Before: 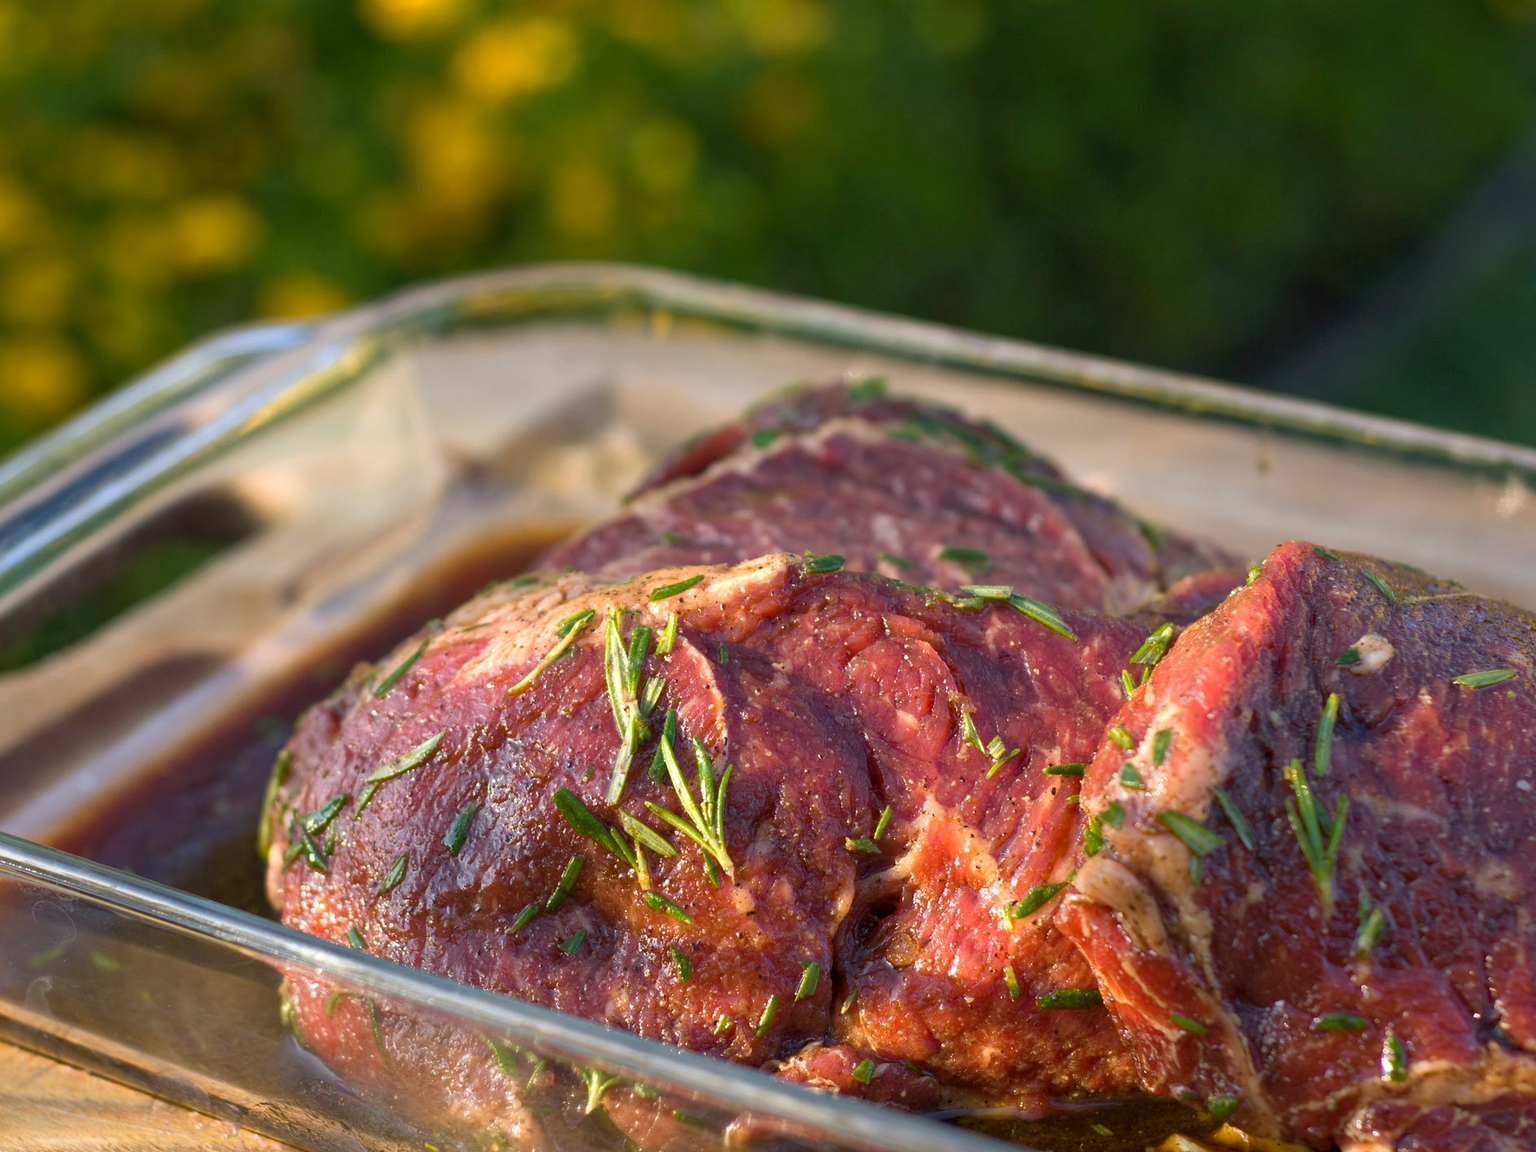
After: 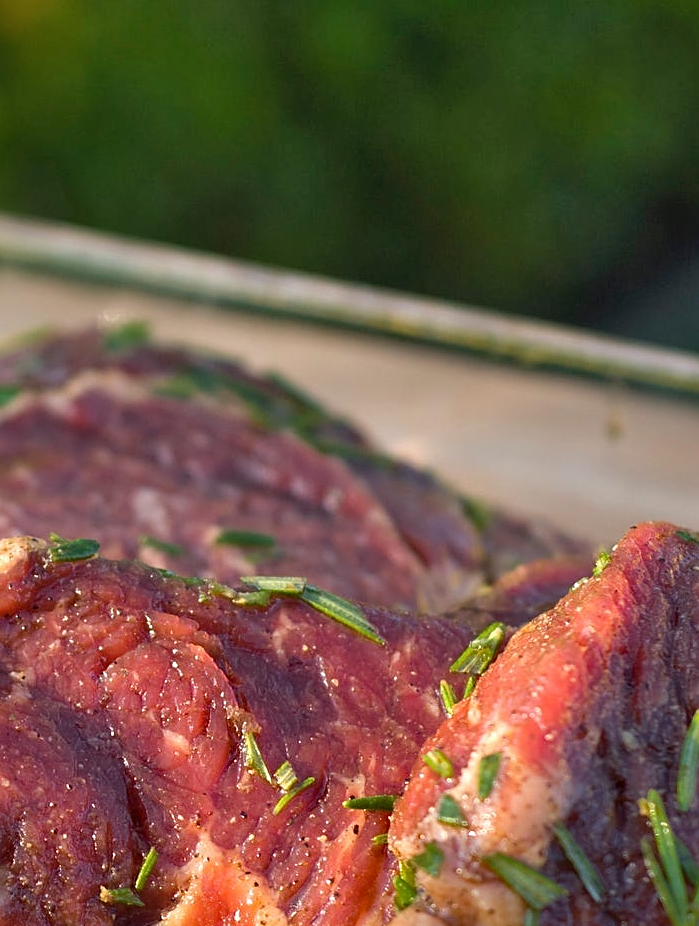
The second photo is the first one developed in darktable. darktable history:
sharpen: on, module defaults
crop and rotate: left 49.763%, top 10.126%, right 13.189%, bottom 24.451%
shadows and highlights: white point adjustment 0.099, highlights -70.93, soften with gaussian
